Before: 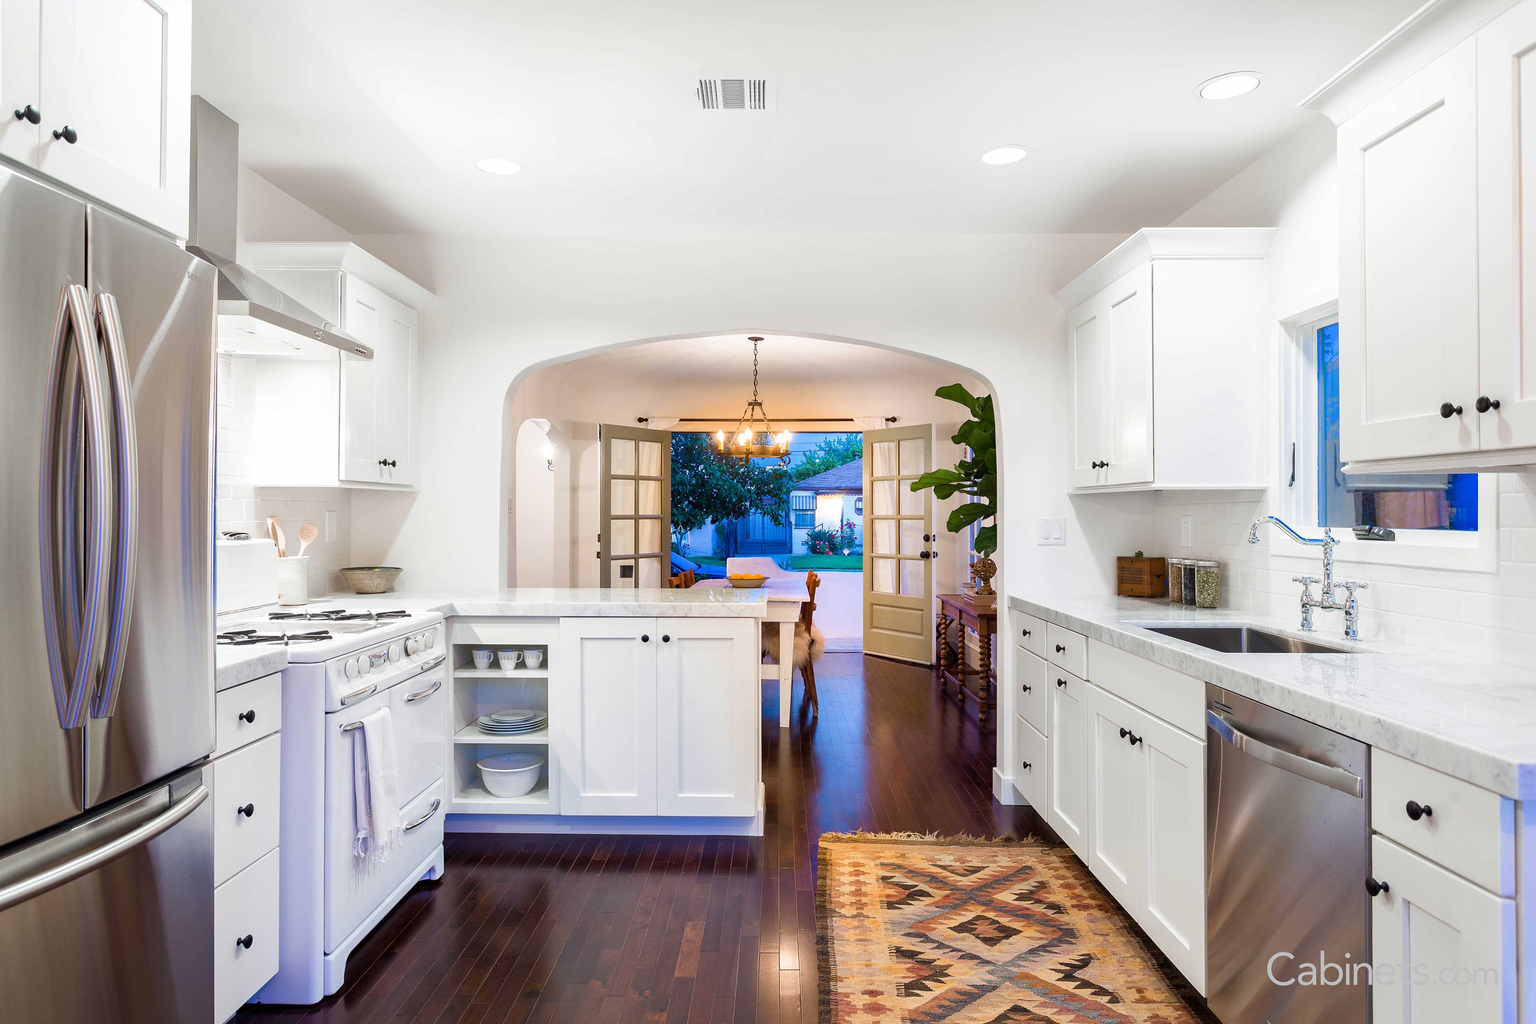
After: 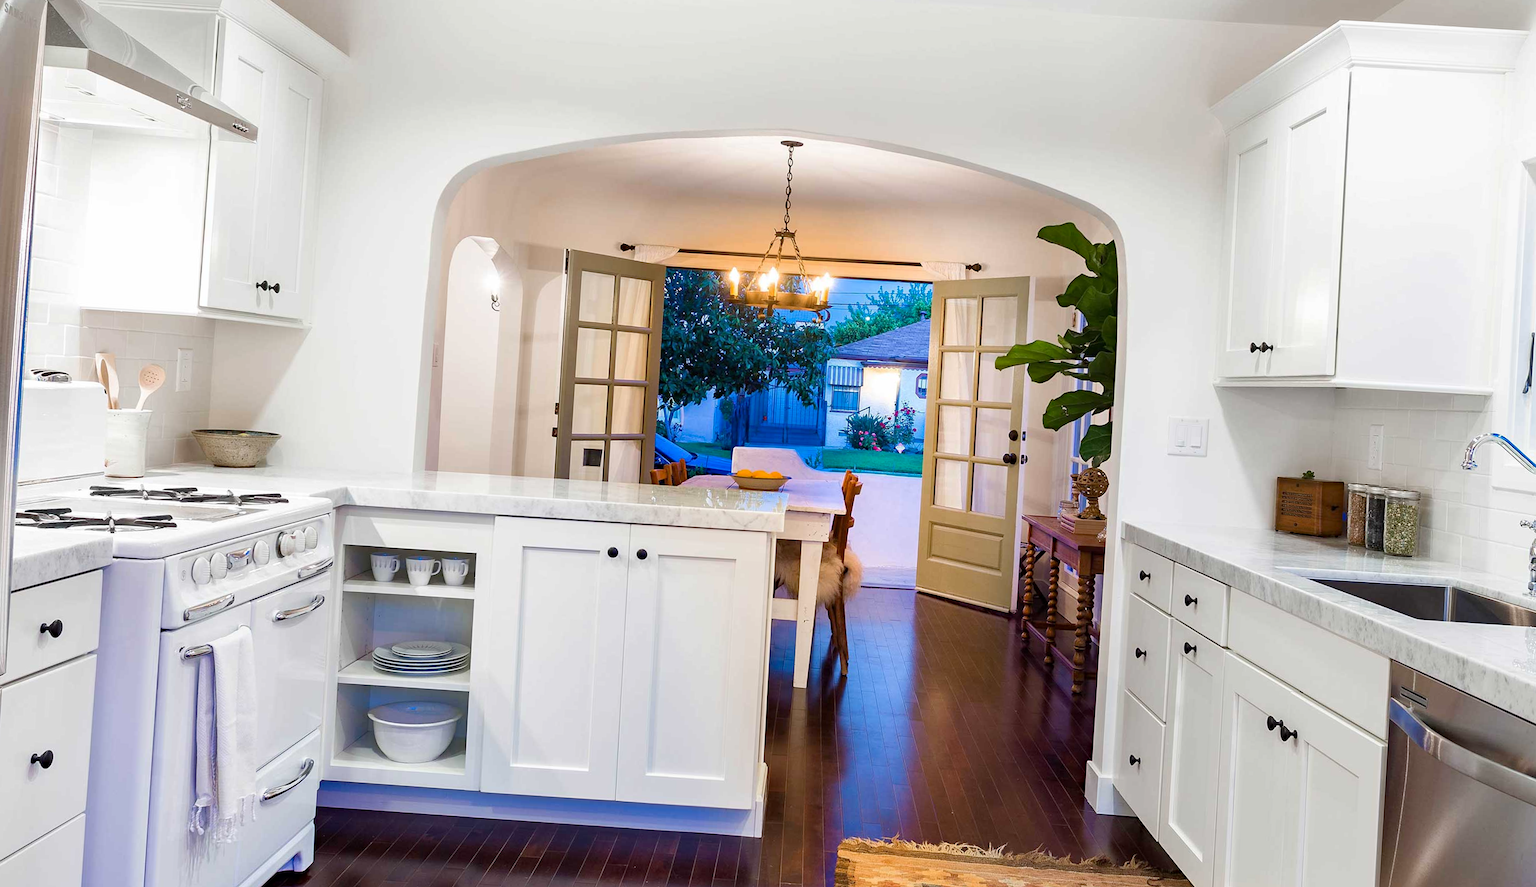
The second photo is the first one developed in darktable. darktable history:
crop and rotate: angle -3.37°, left 9.79%, top 20.73%, right 12.42%, bottom 11.82%
haze removal: compatibility mode true, adaptive false
